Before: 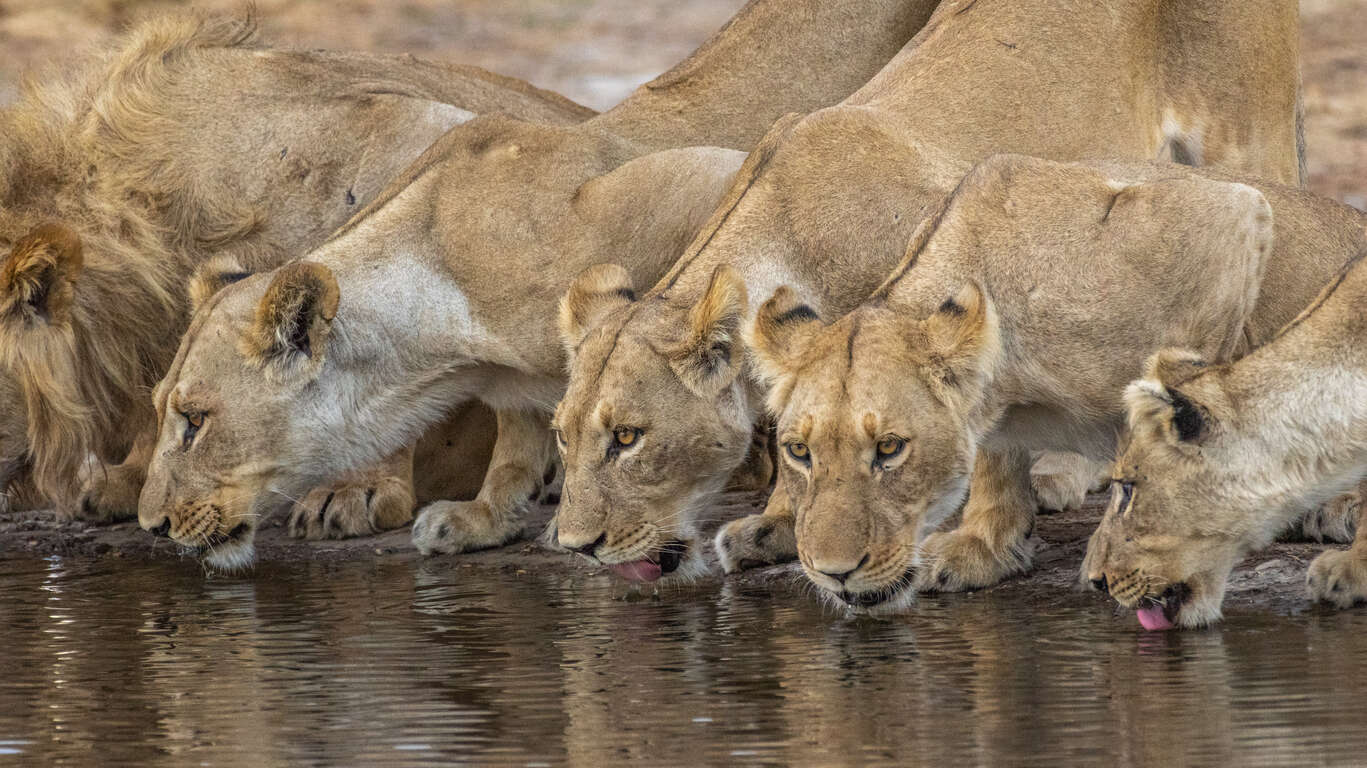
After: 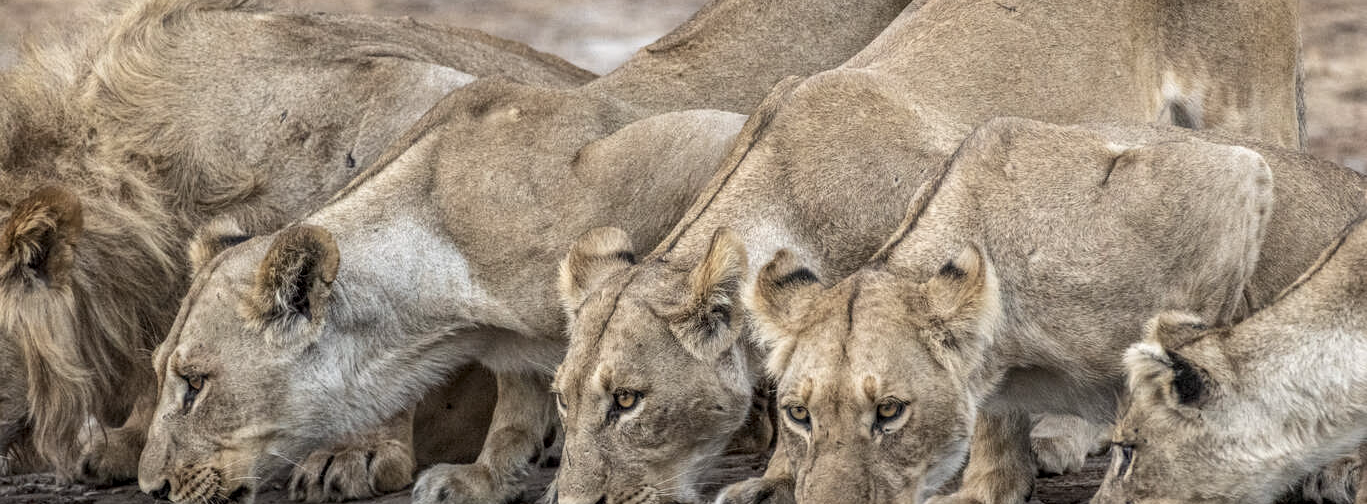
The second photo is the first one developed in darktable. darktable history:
contrast brightness saturation: contrast 0.1, saturation -0.36
local contrast: on, module defaults
crop and rotate: top 4.848%, bottom 29.503%
